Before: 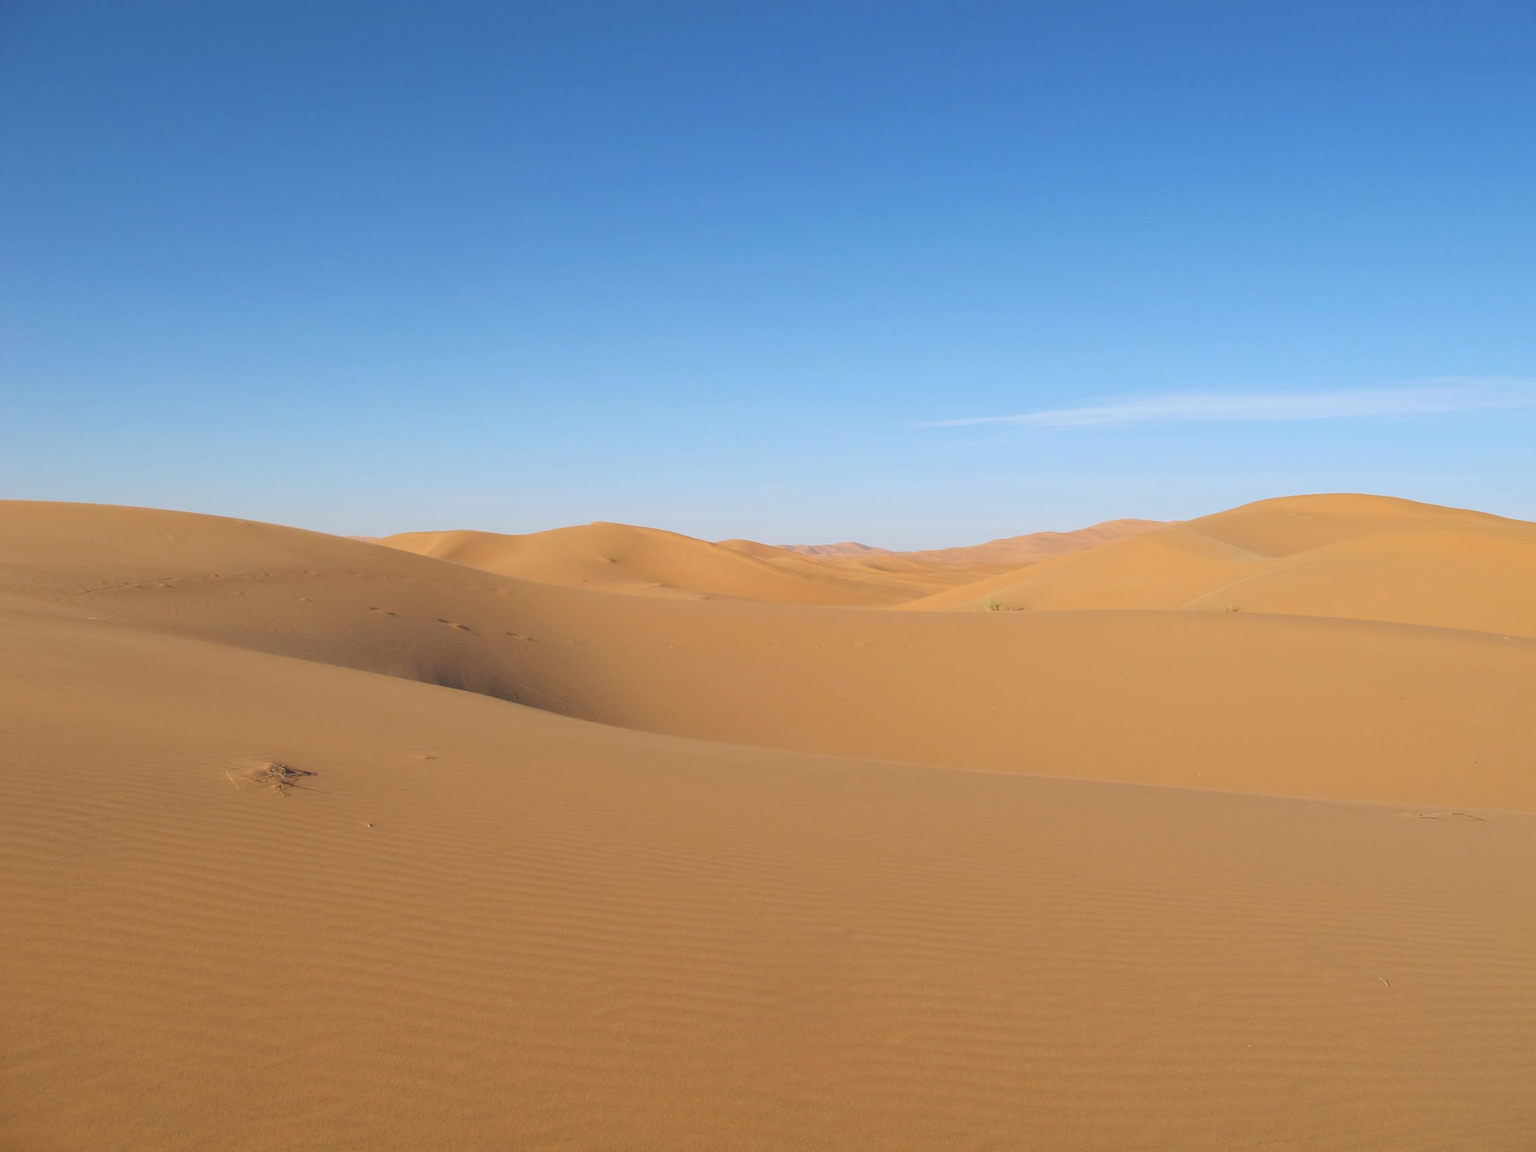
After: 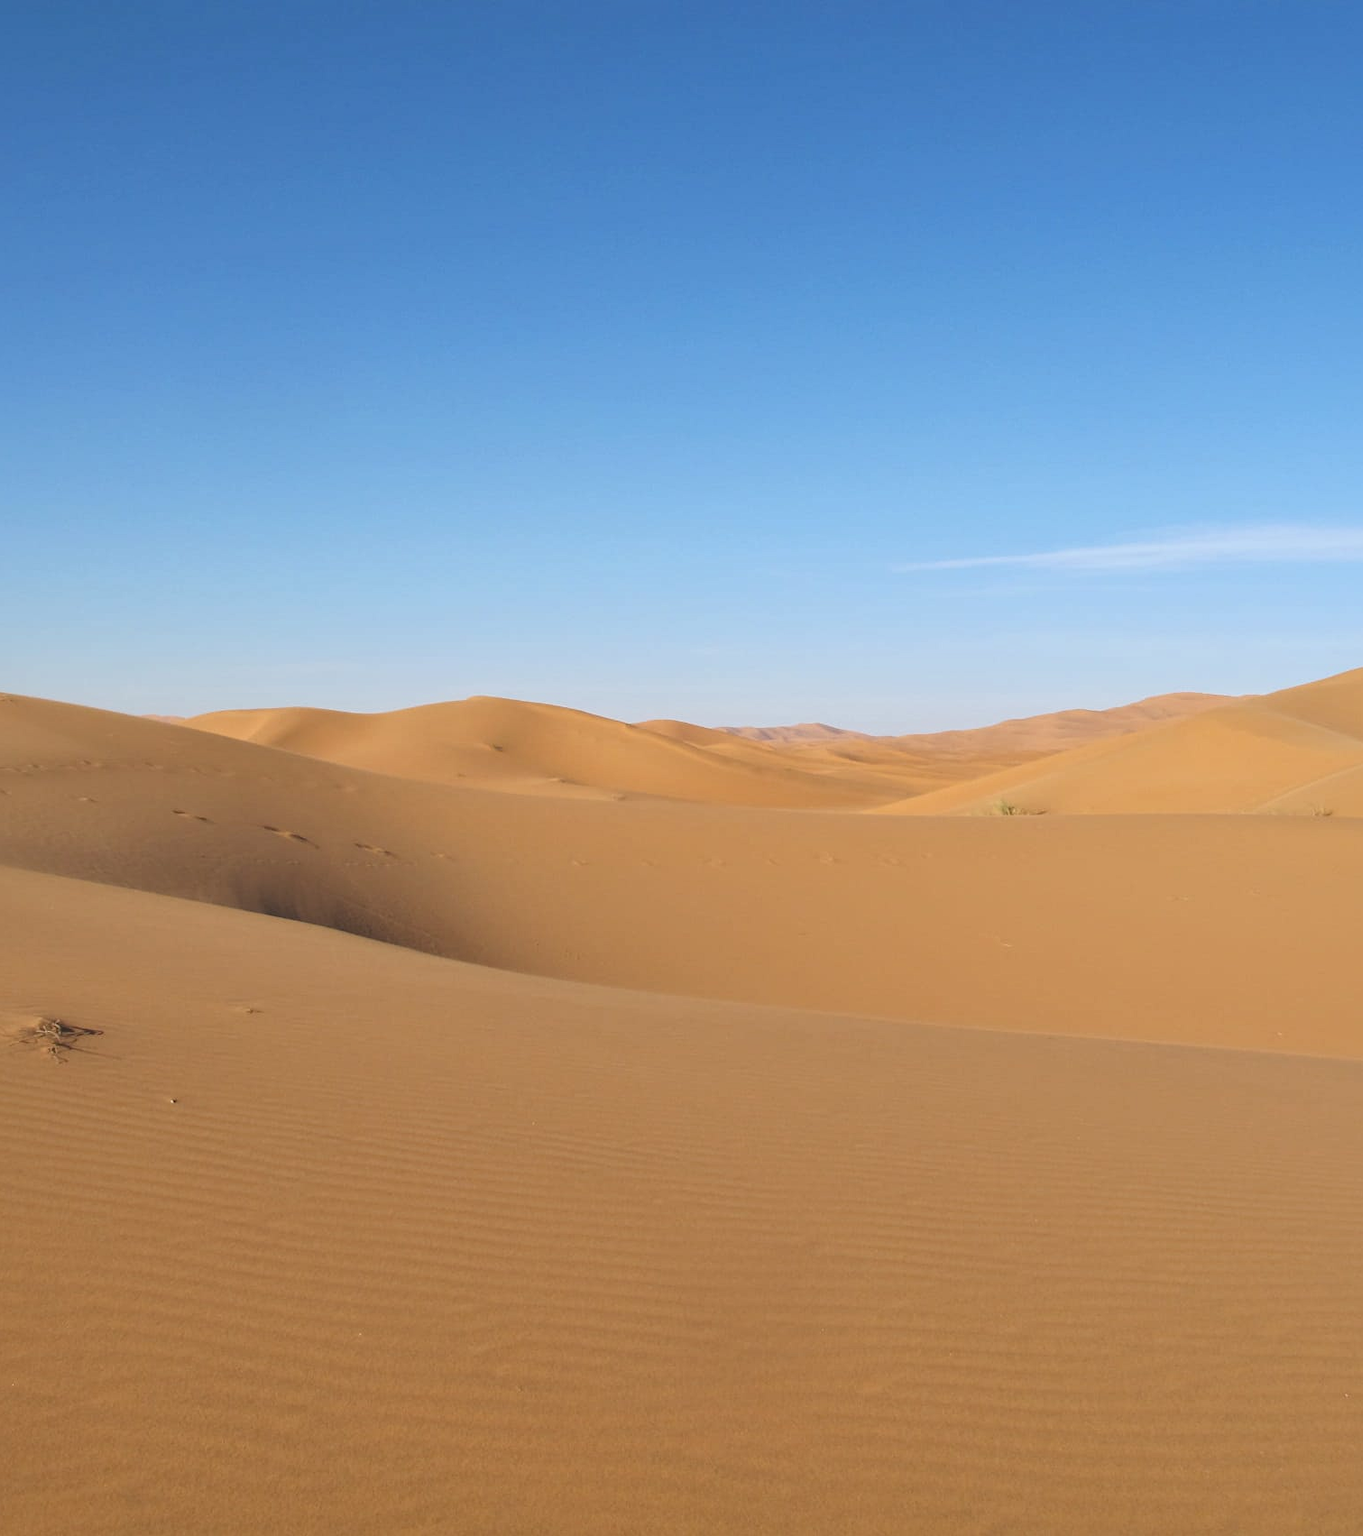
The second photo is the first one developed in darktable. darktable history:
crop and rotate: left 15.645%, right 17.781%
local contrast: mode bilateral grid, contrast 19, coarseness 50, detail 132%, midtone range 0.2
